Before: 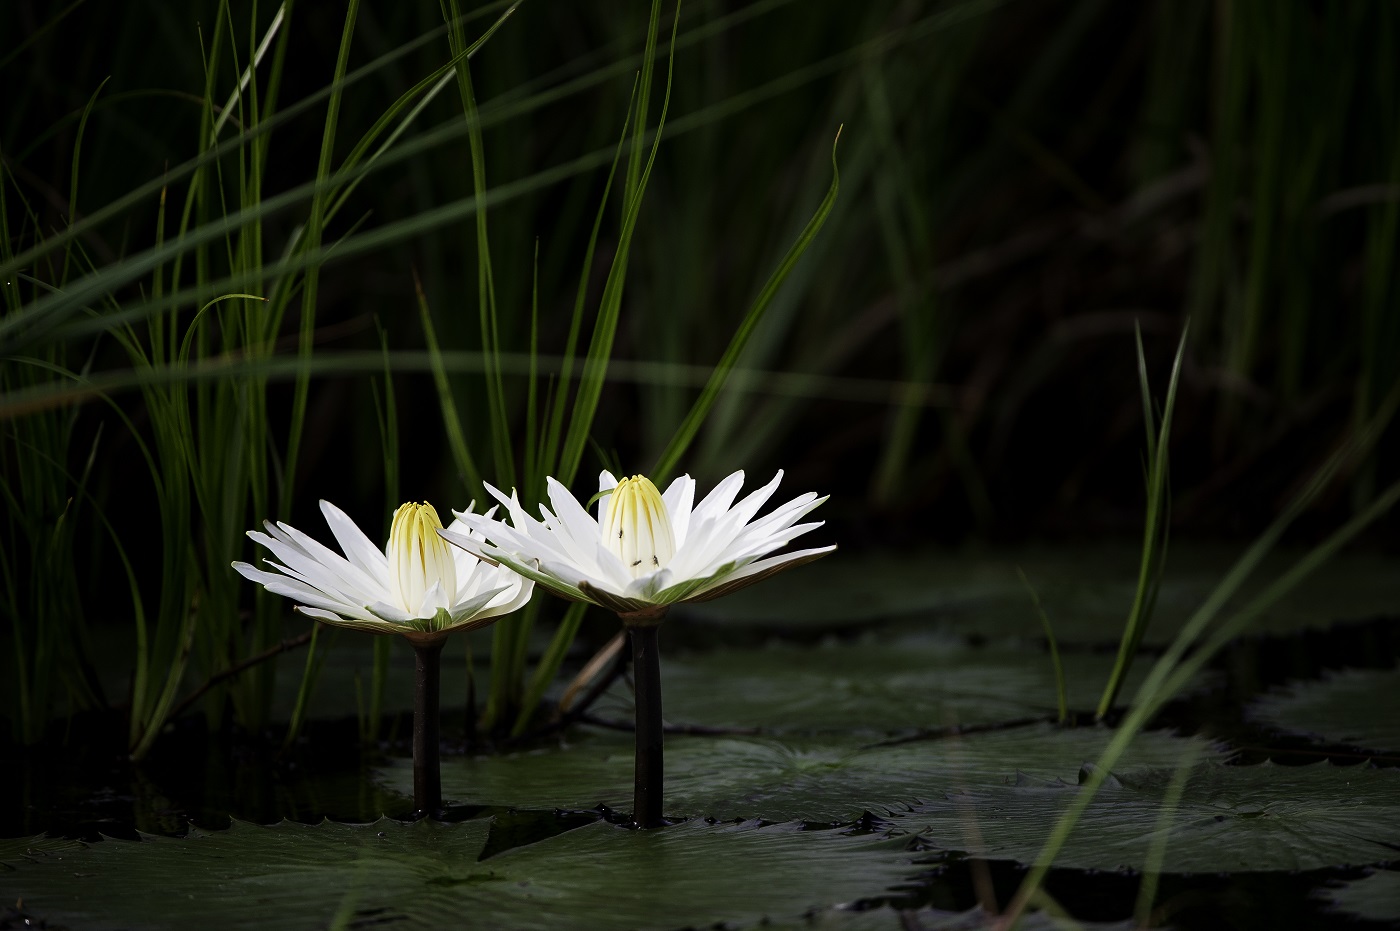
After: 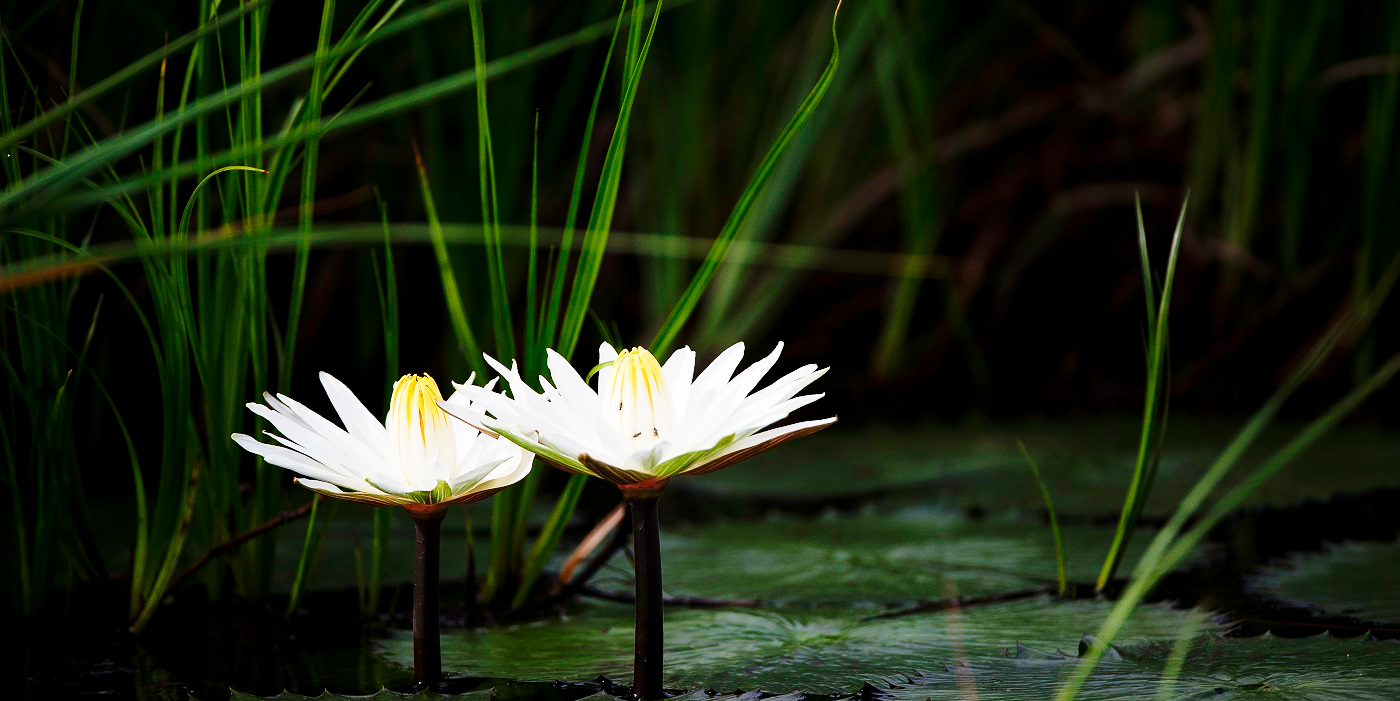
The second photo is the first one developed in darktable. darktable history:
crop: top 13.749%, bottom 10.866%
base curve: curves: ch0 [(0, 0) (0.028, 0.03) (0.121, 0.232) (0.46, 0.748) (0.859, 0.968) (1, 1)], preserve colors none
